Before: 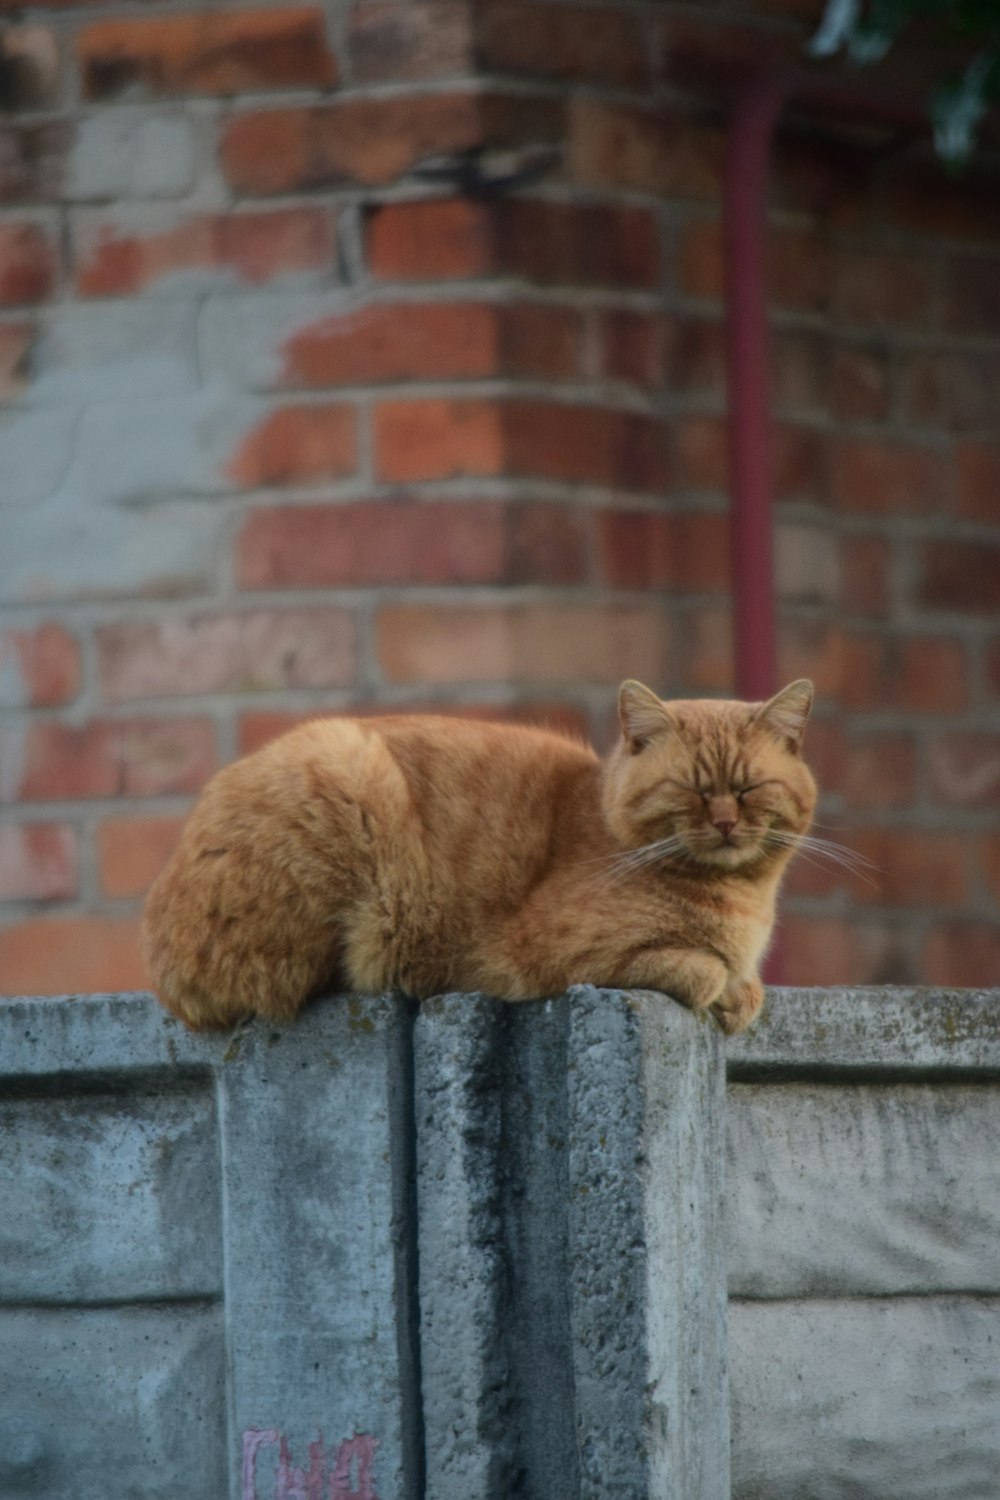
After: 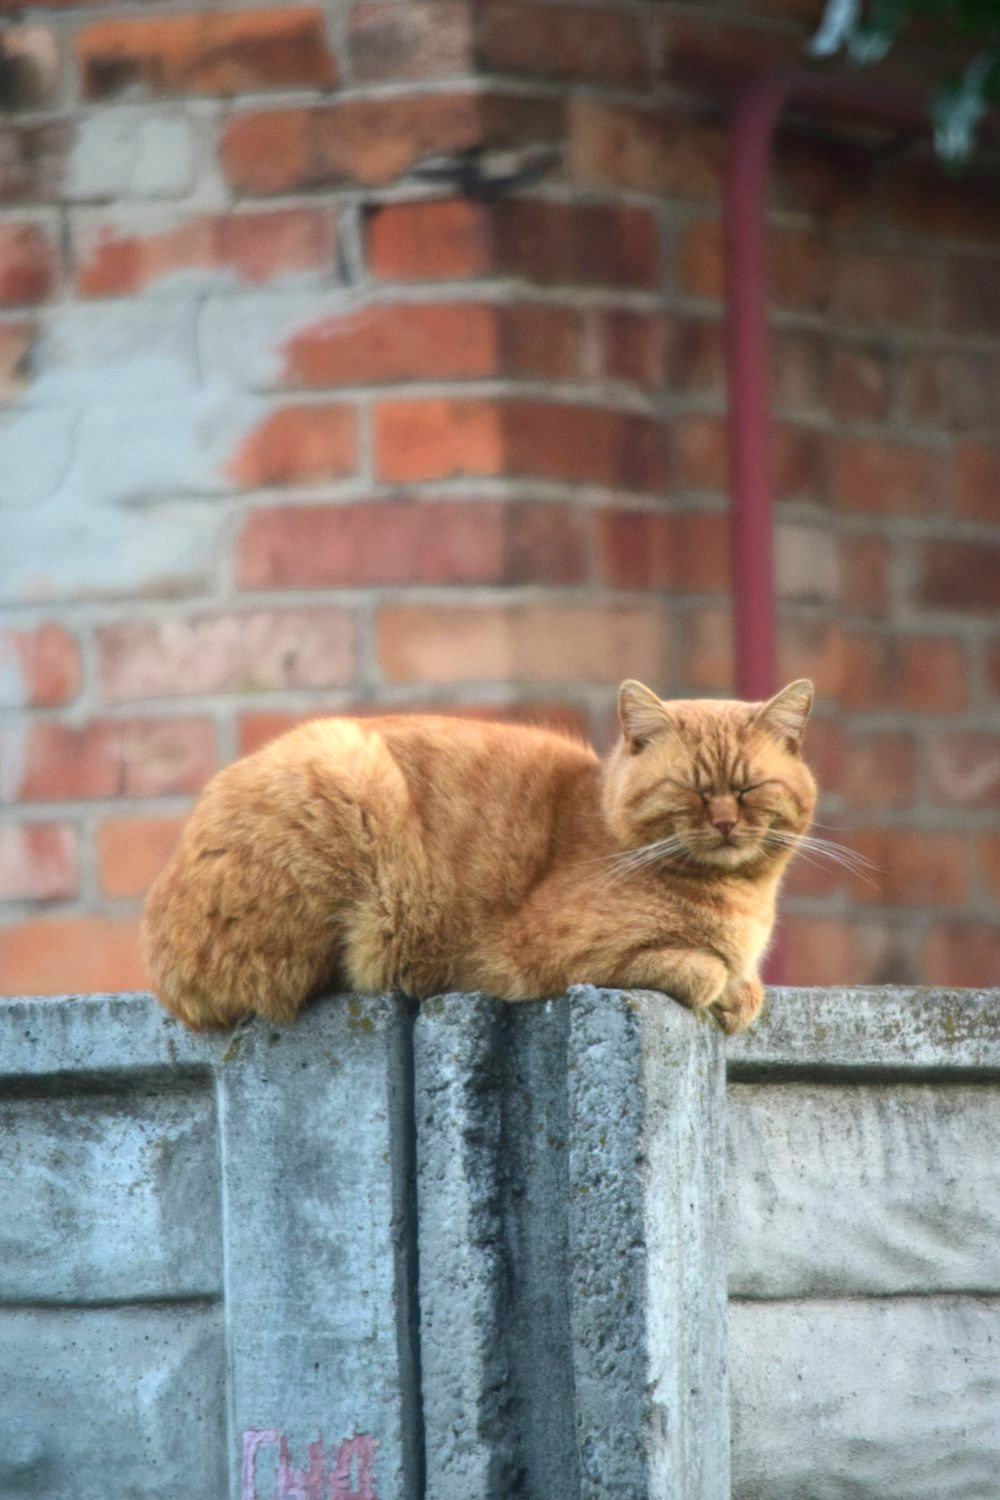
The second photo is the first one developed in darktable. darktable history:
exposure: black level correction 0, exposure 1.105 EV, compensate highlight preservation false
